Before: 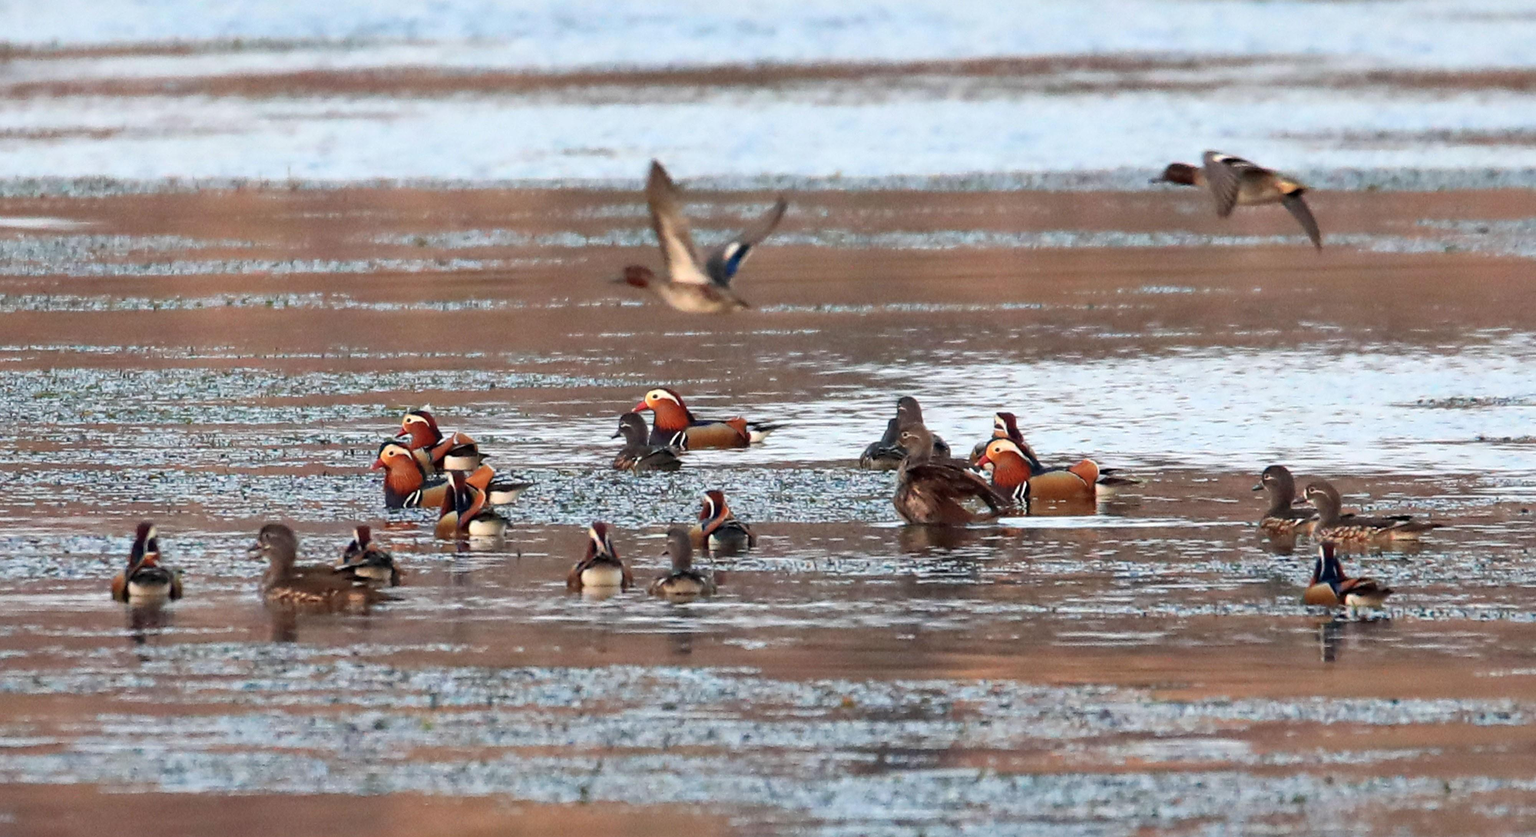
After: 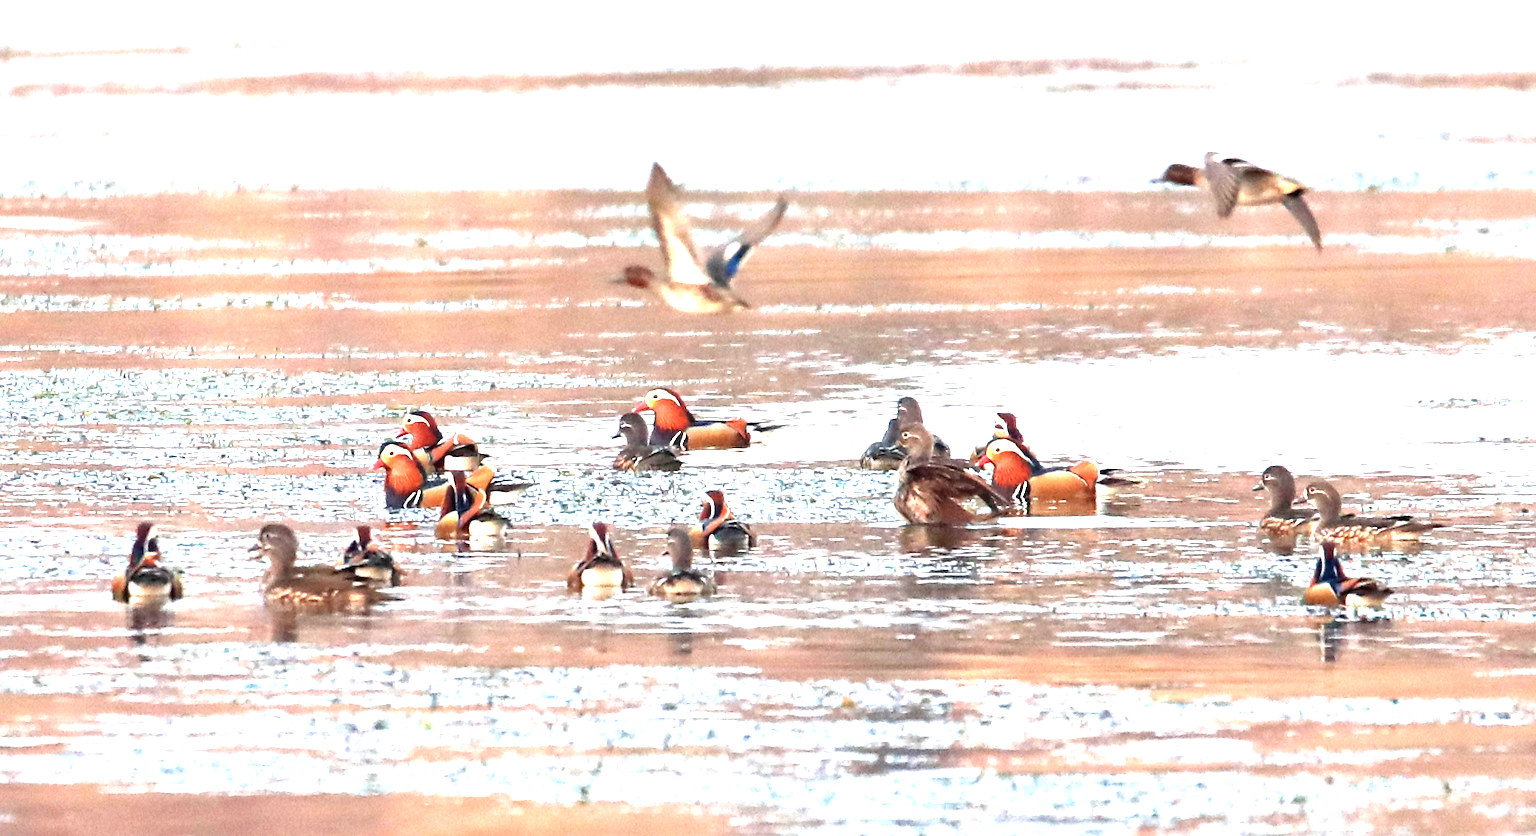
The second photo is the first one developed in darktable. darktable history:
exposure: black level correction 0, exposure 1.887 EV, compensate highlight preservation false
